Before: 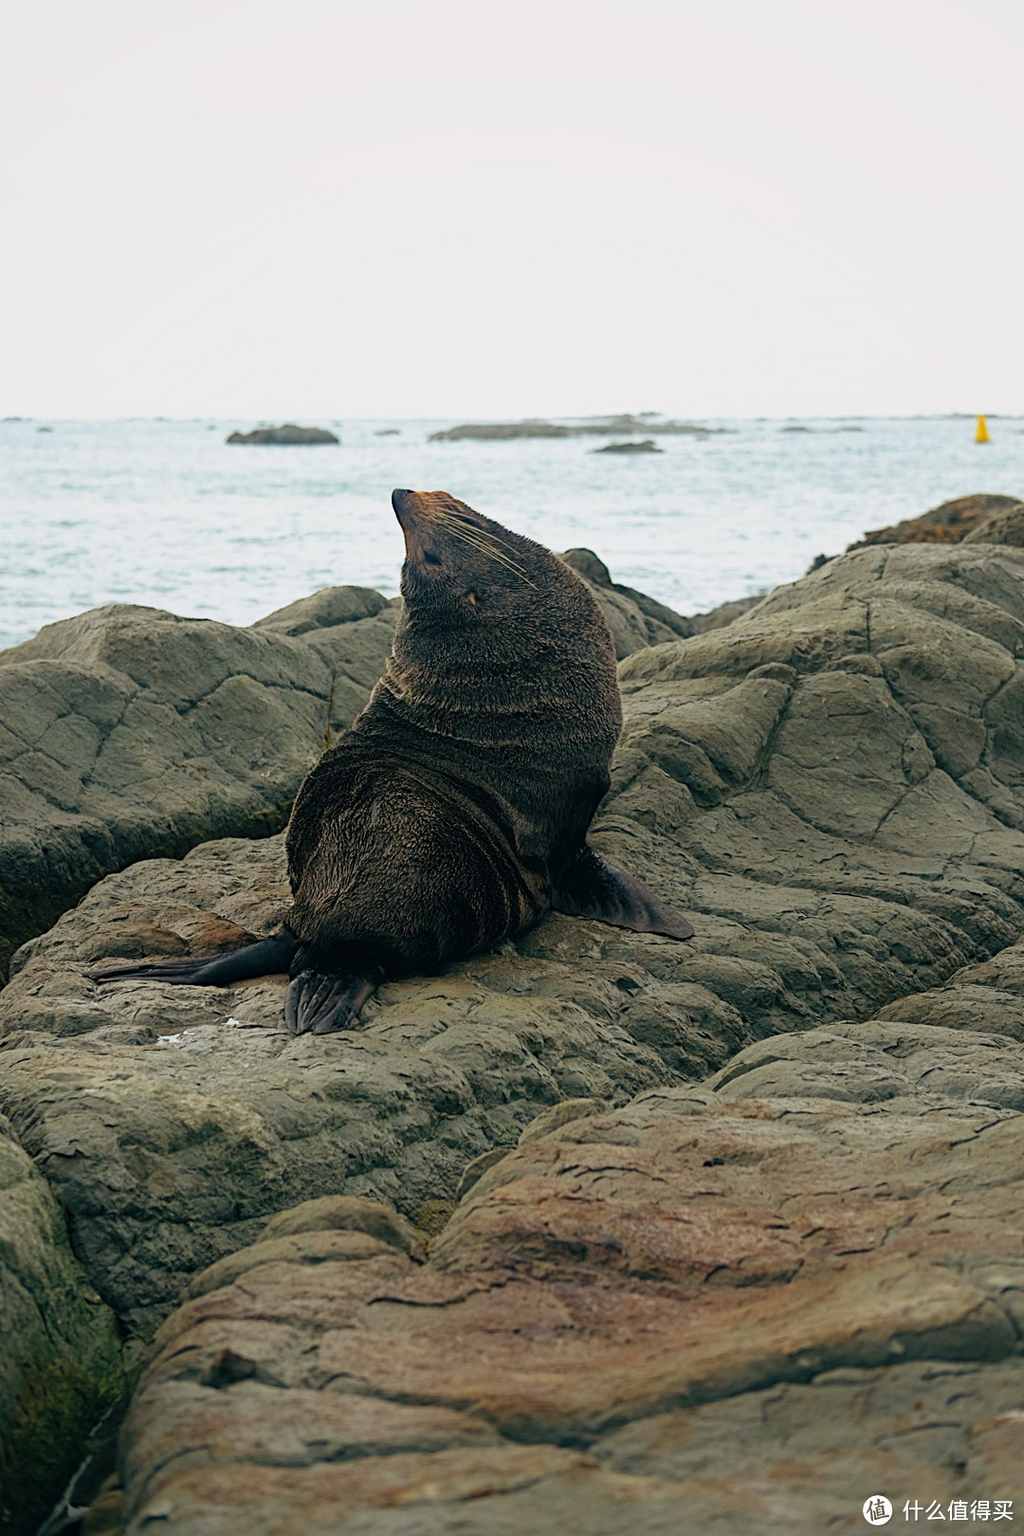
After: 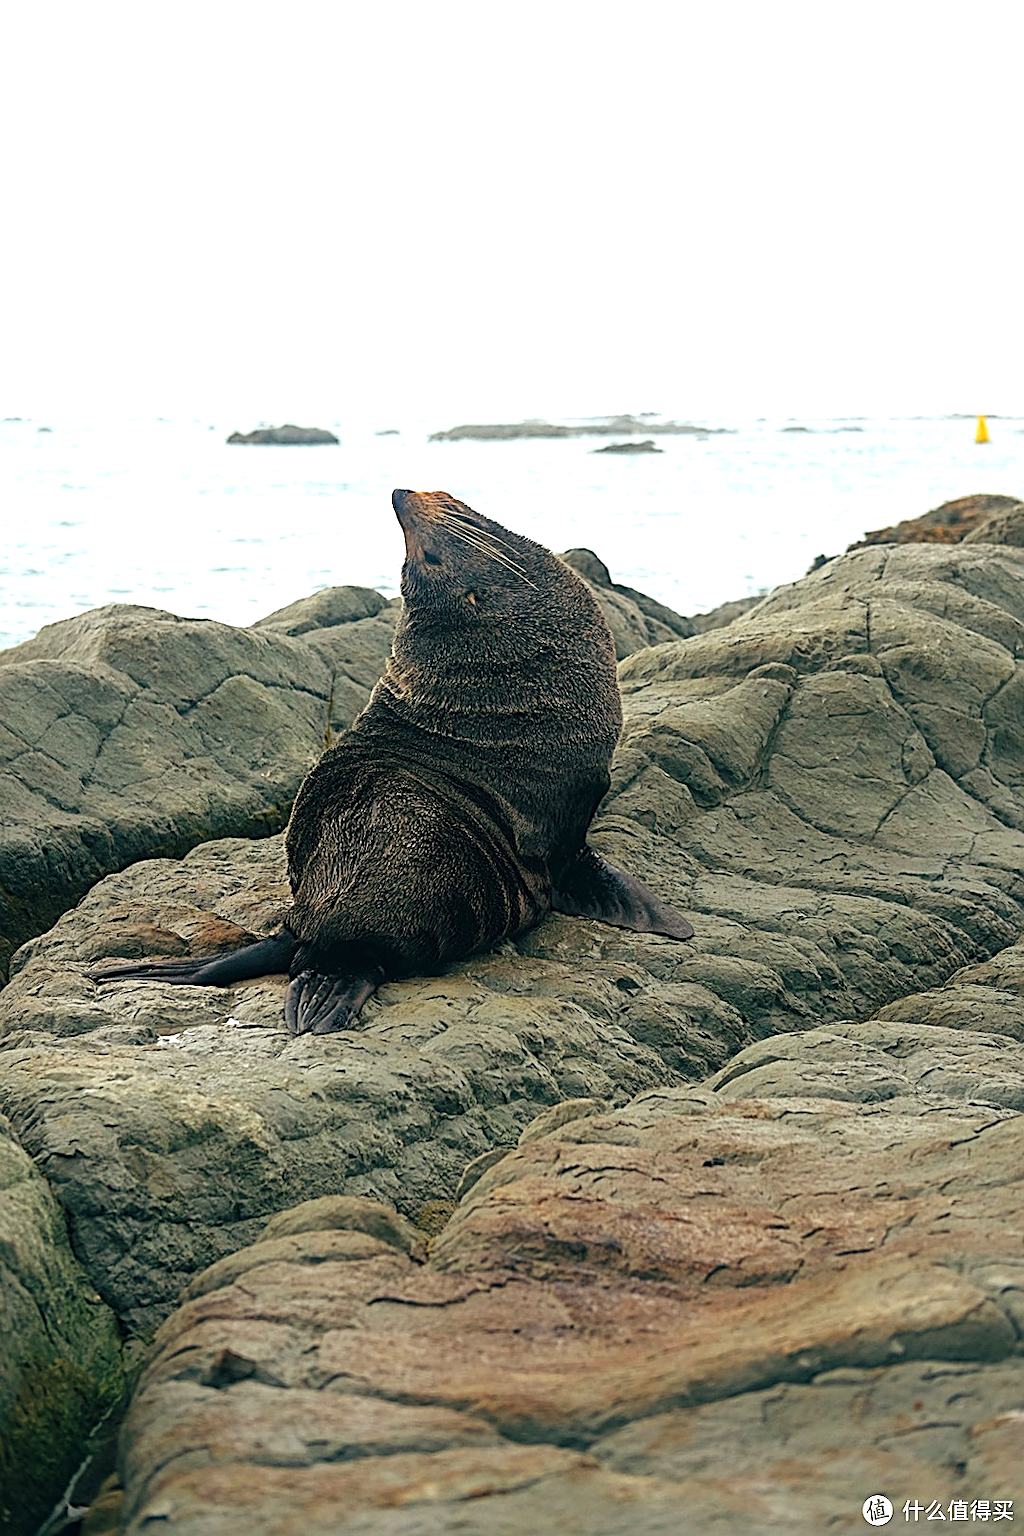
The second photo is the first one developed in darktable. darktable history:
sharpen: on, module defaults
exposure: exposure 0.657 EV, compensate highlight preservation false
